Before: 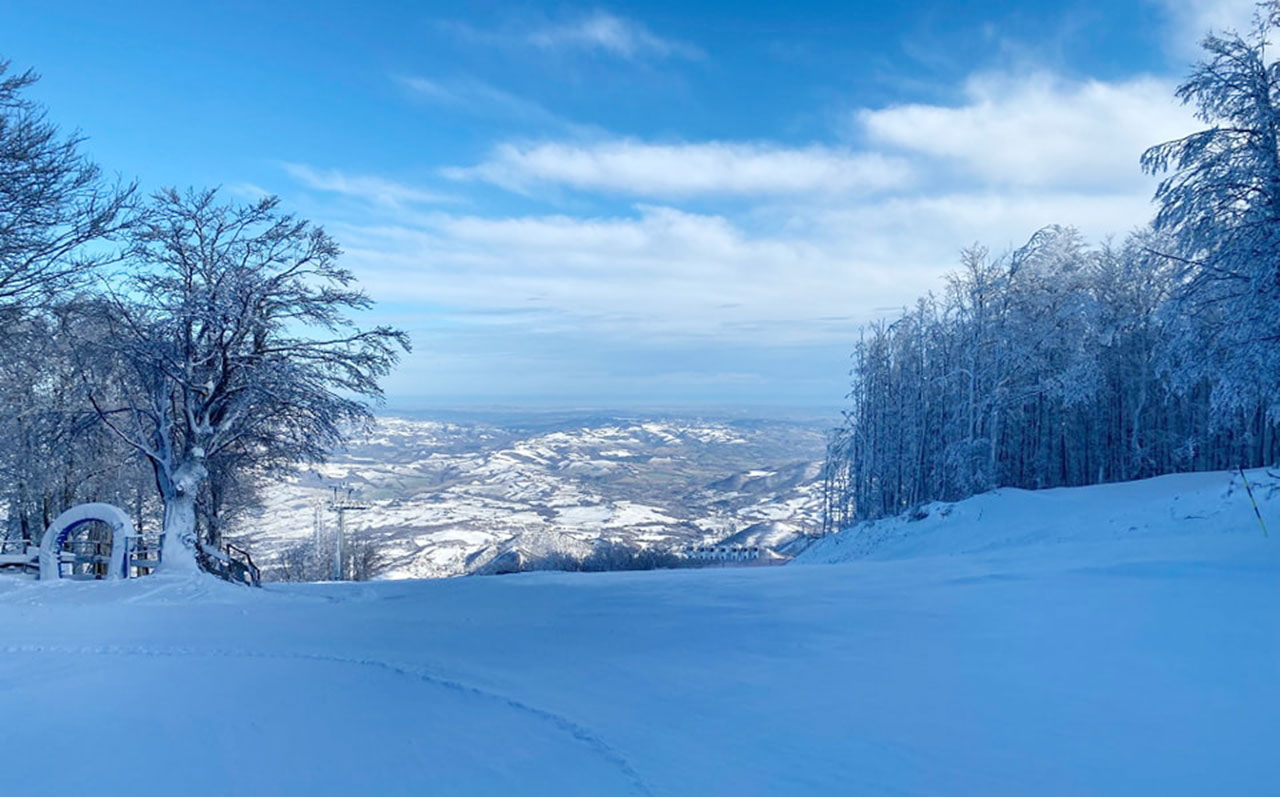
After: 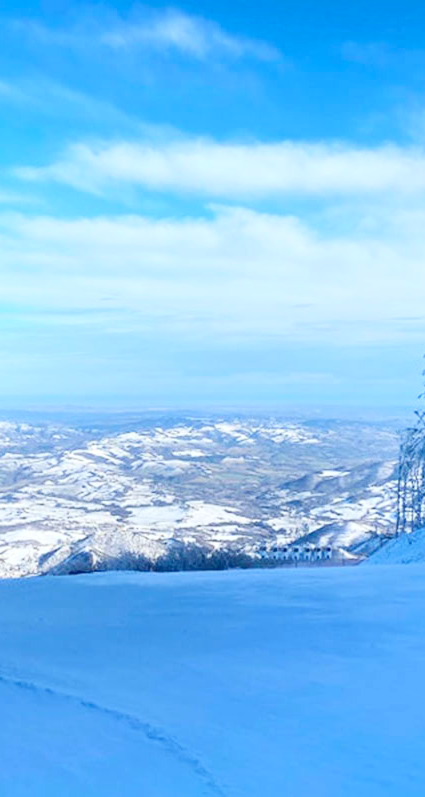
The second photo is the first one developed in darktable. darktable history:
bloom: size 3%, threshold 100%, strength 0%
contrast brightness saturation: contrast 0.2, brightness 0.16, saturation 0.22
crop: left 33.36%, right 33.36%
